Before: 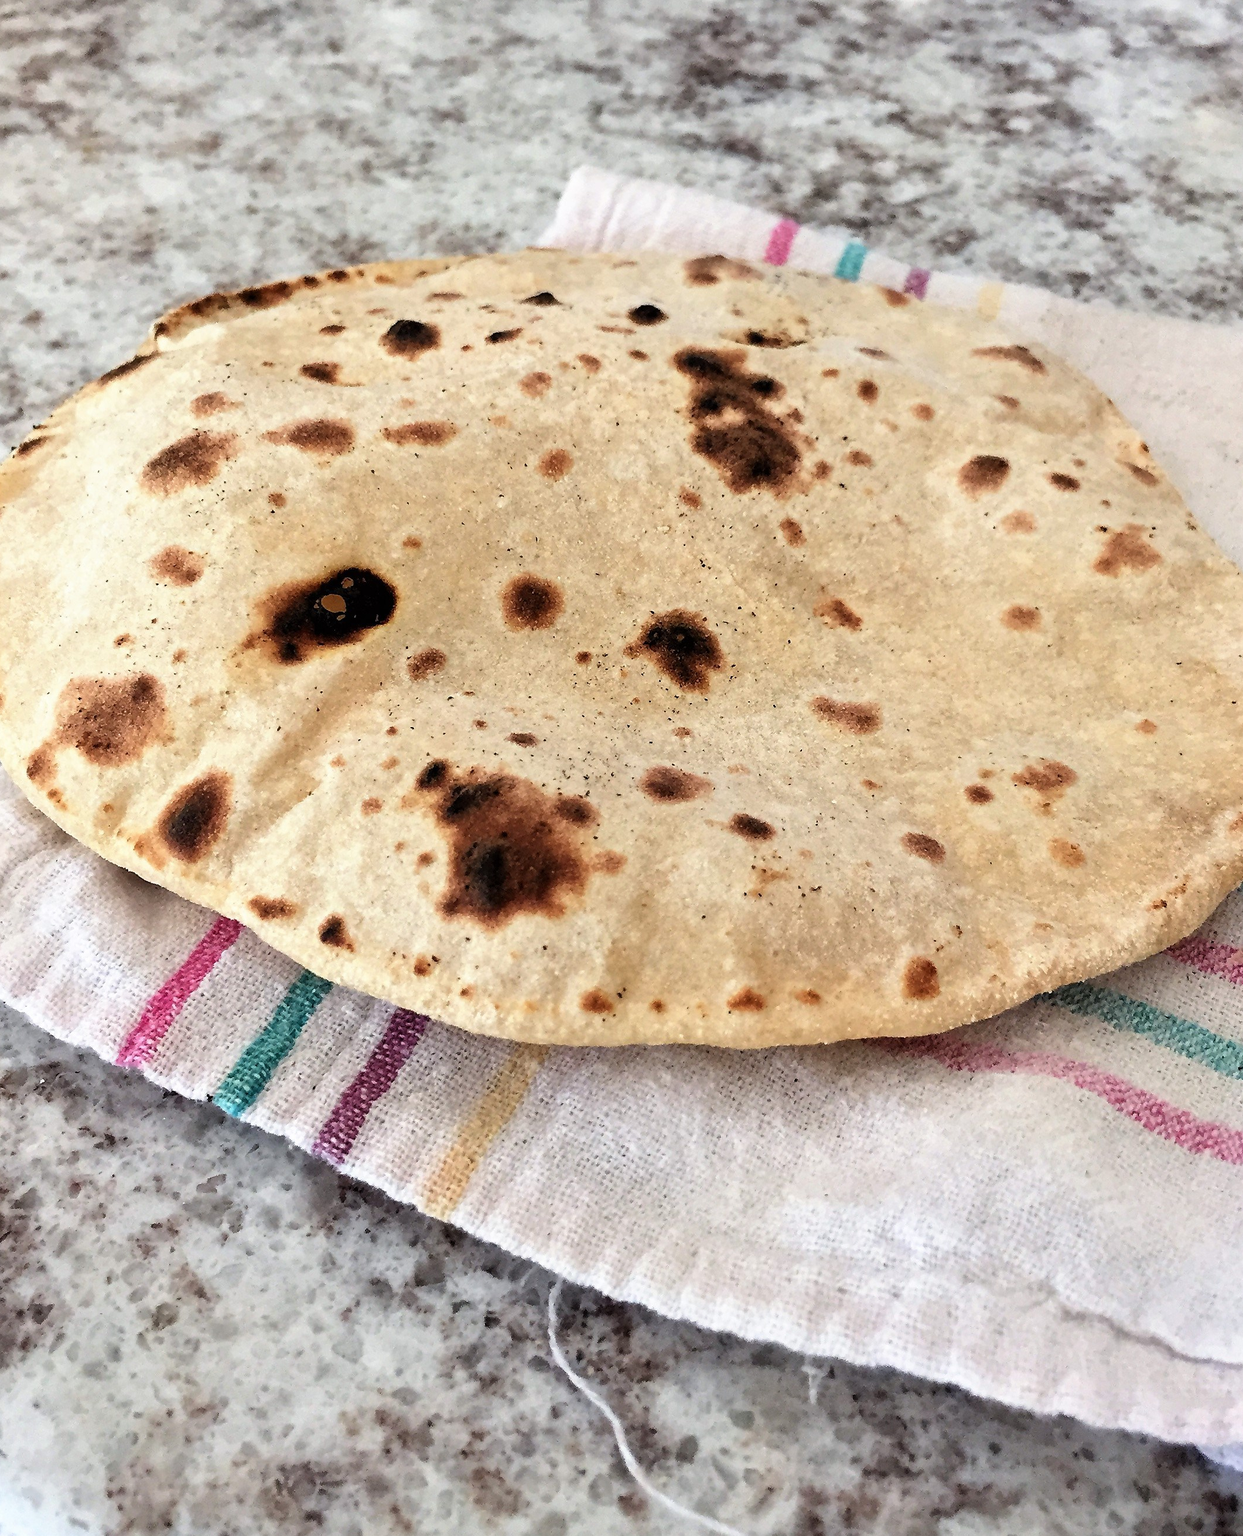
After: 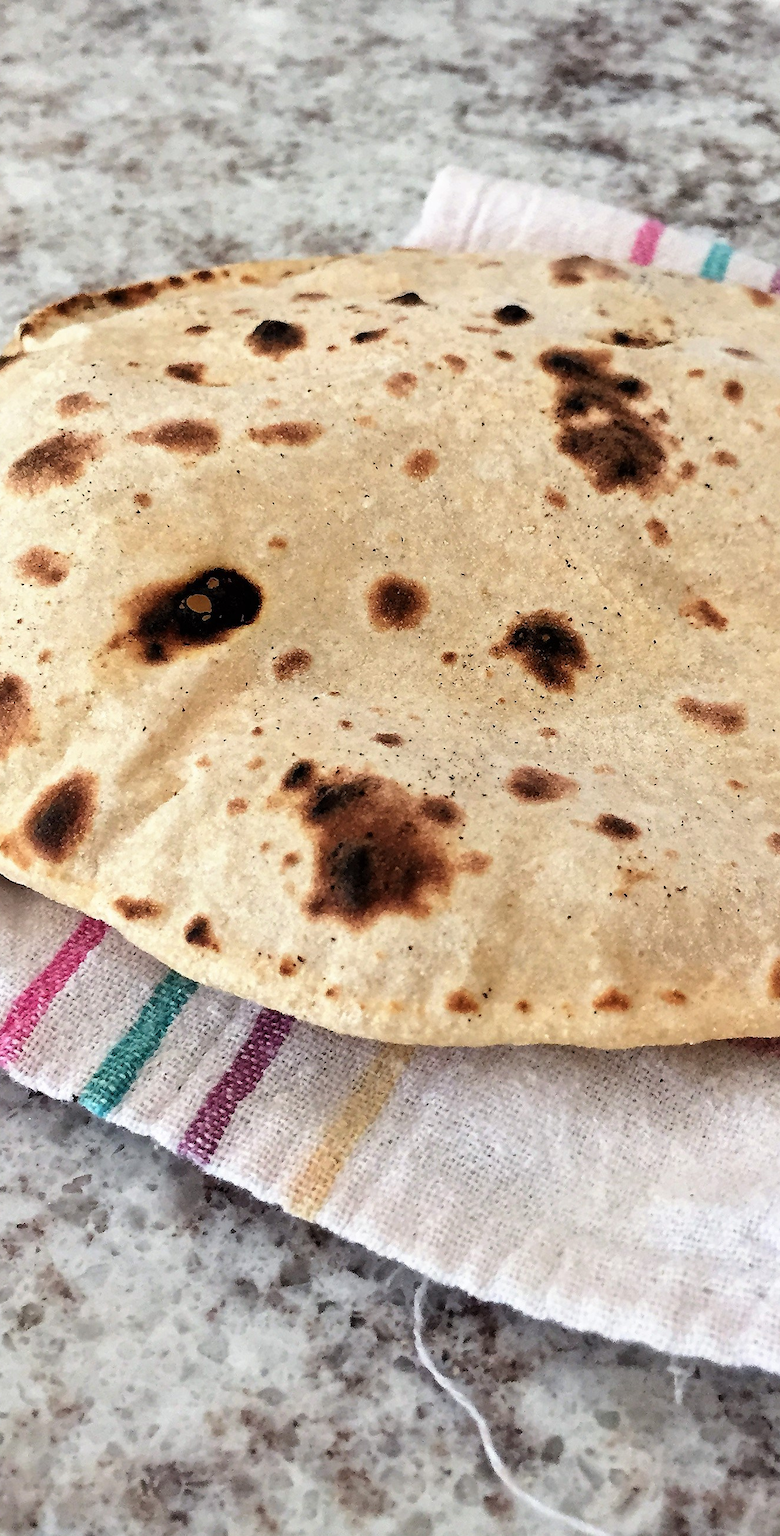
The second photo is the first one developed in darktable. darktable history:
crop: left 10.852%, right 26.31%
